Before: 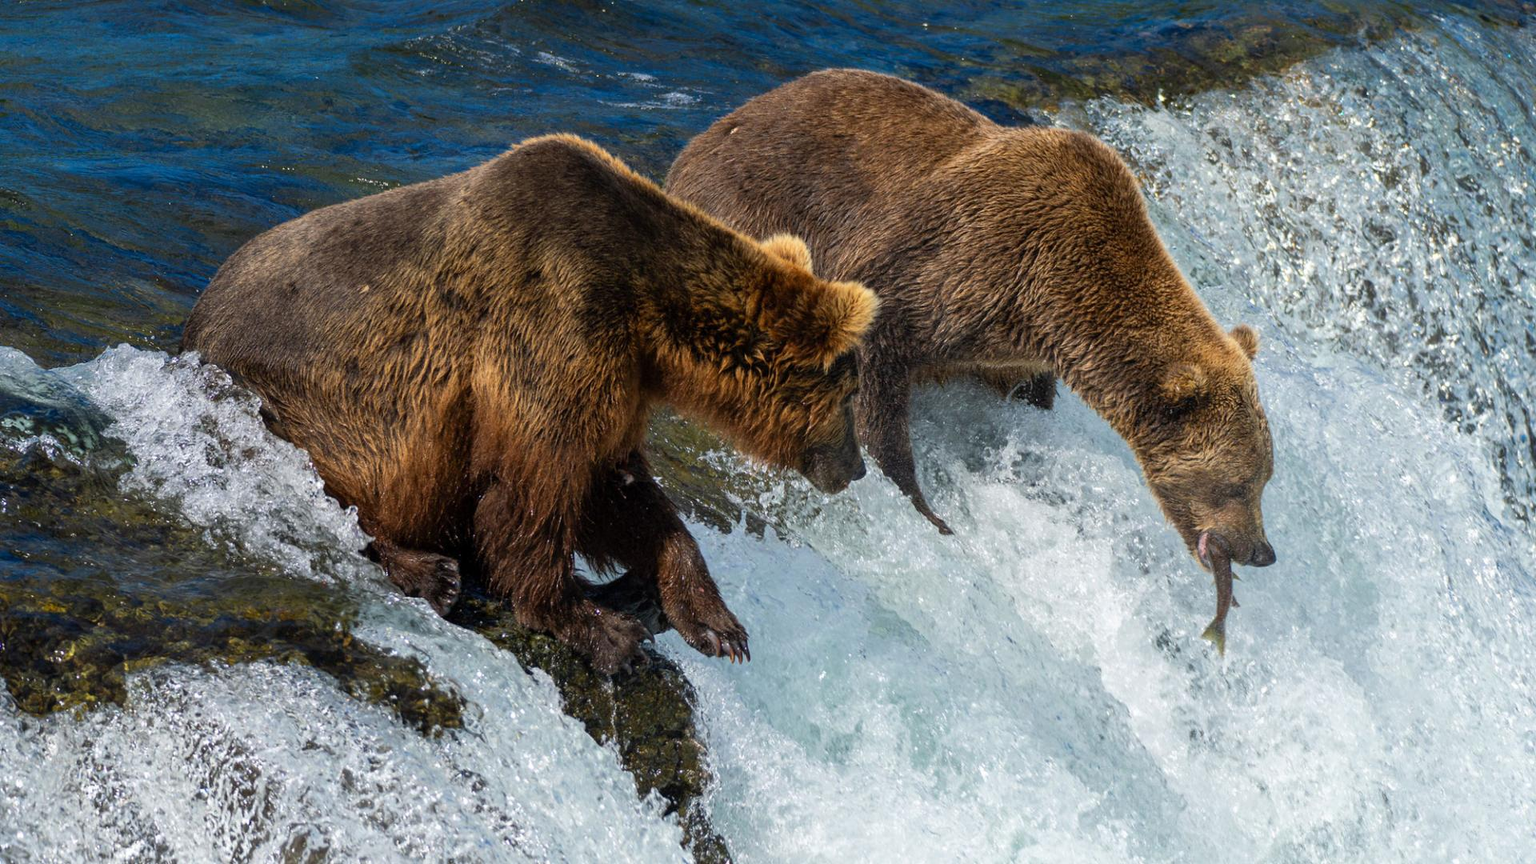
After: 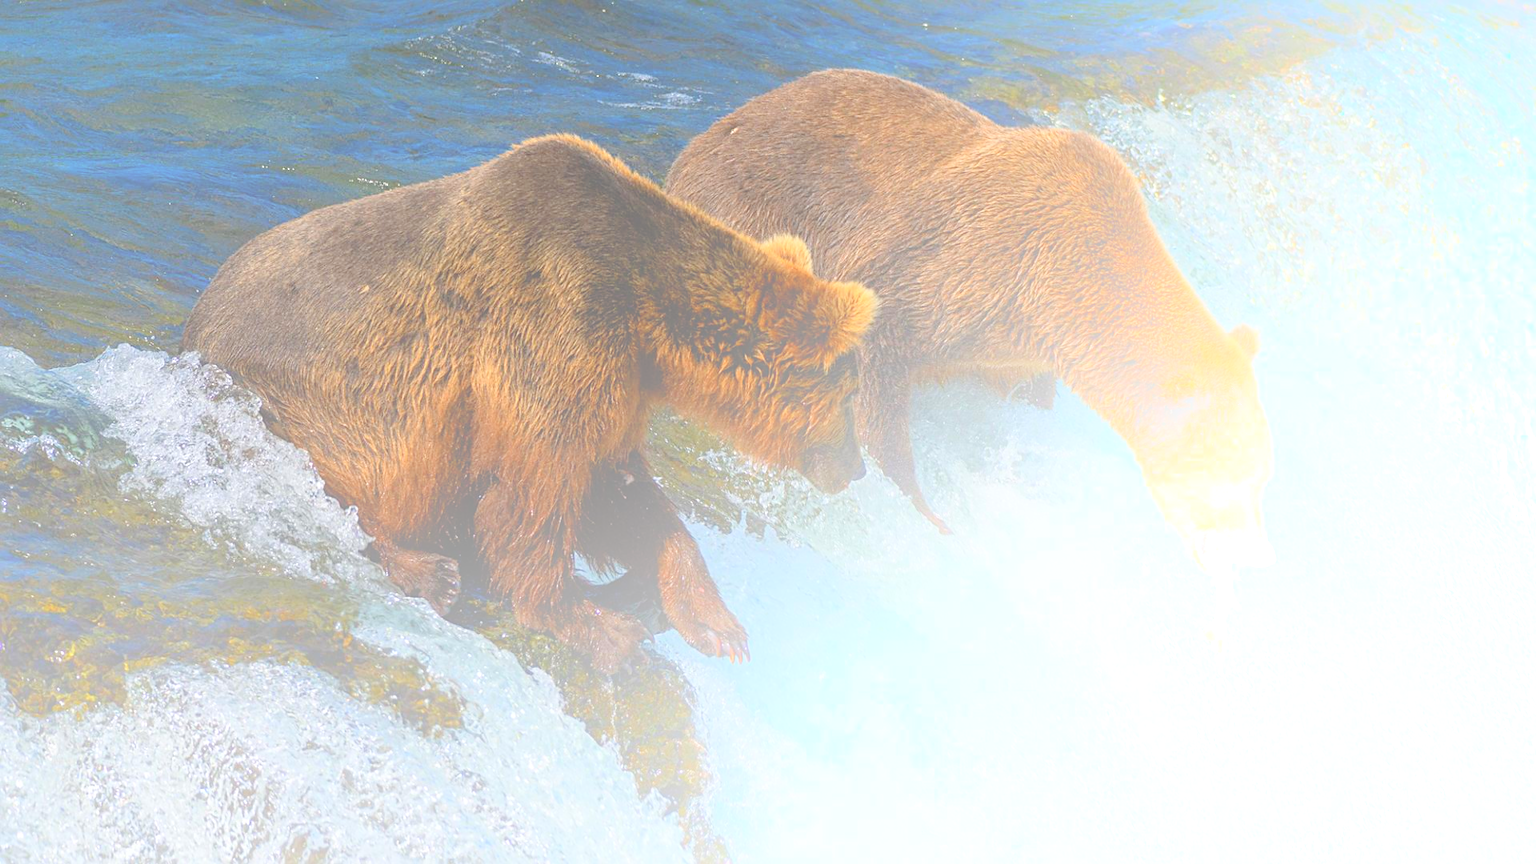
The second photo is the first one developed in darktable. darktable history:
sharpen: on, module defaults
bloom: size 70%, threshold 25%, strength 70%
